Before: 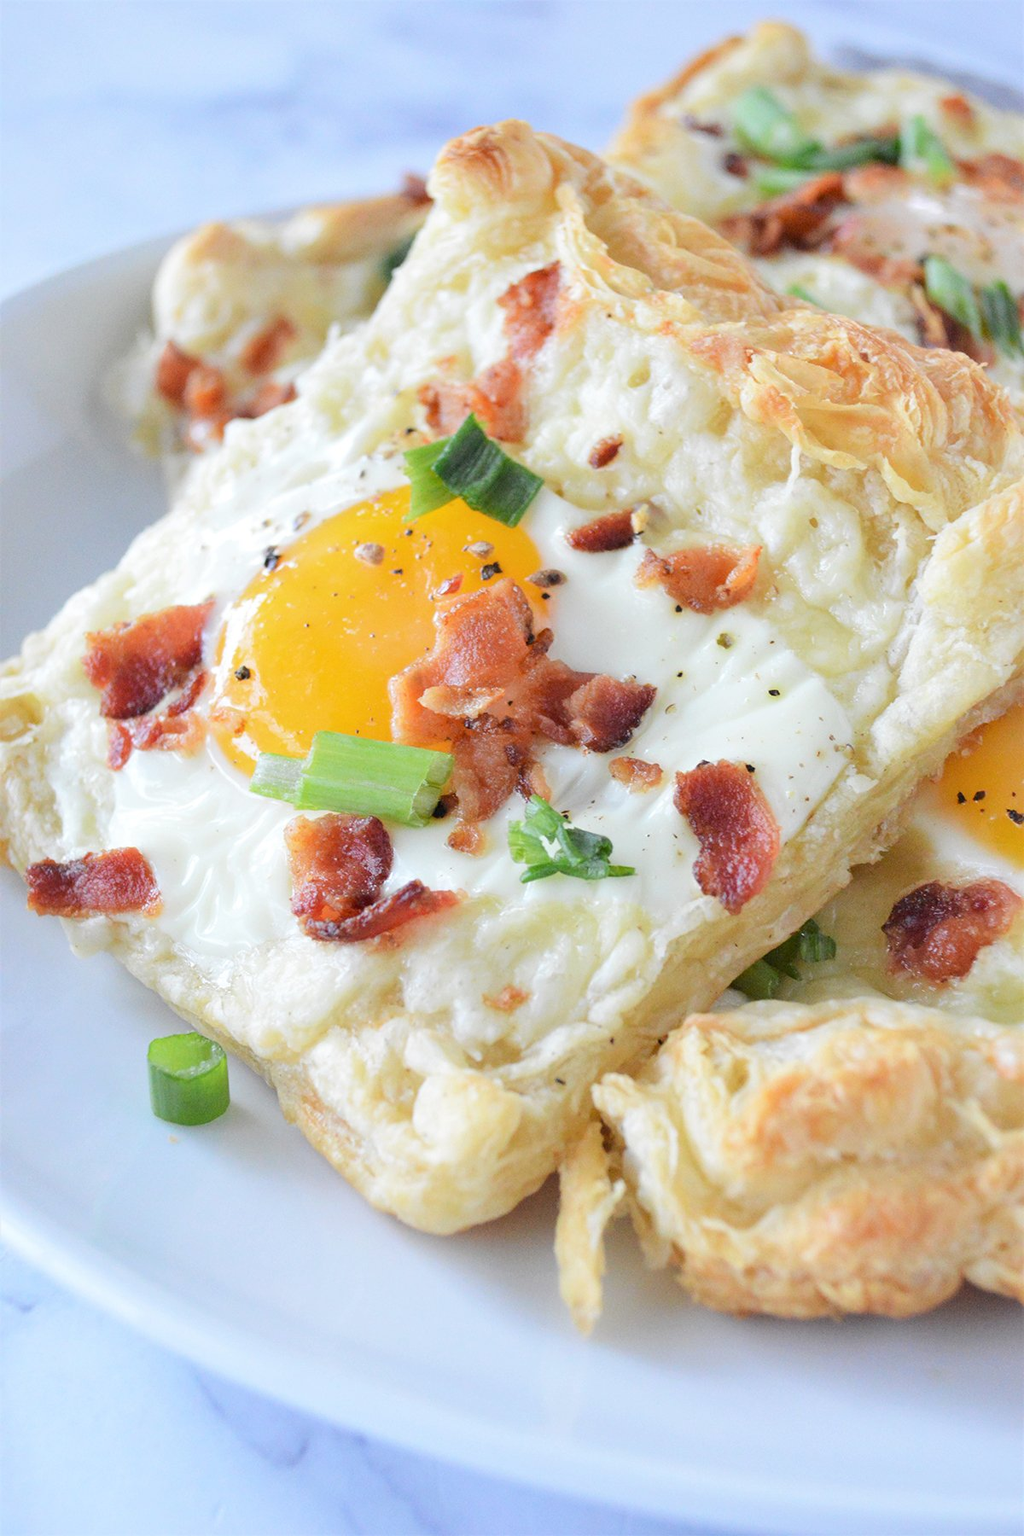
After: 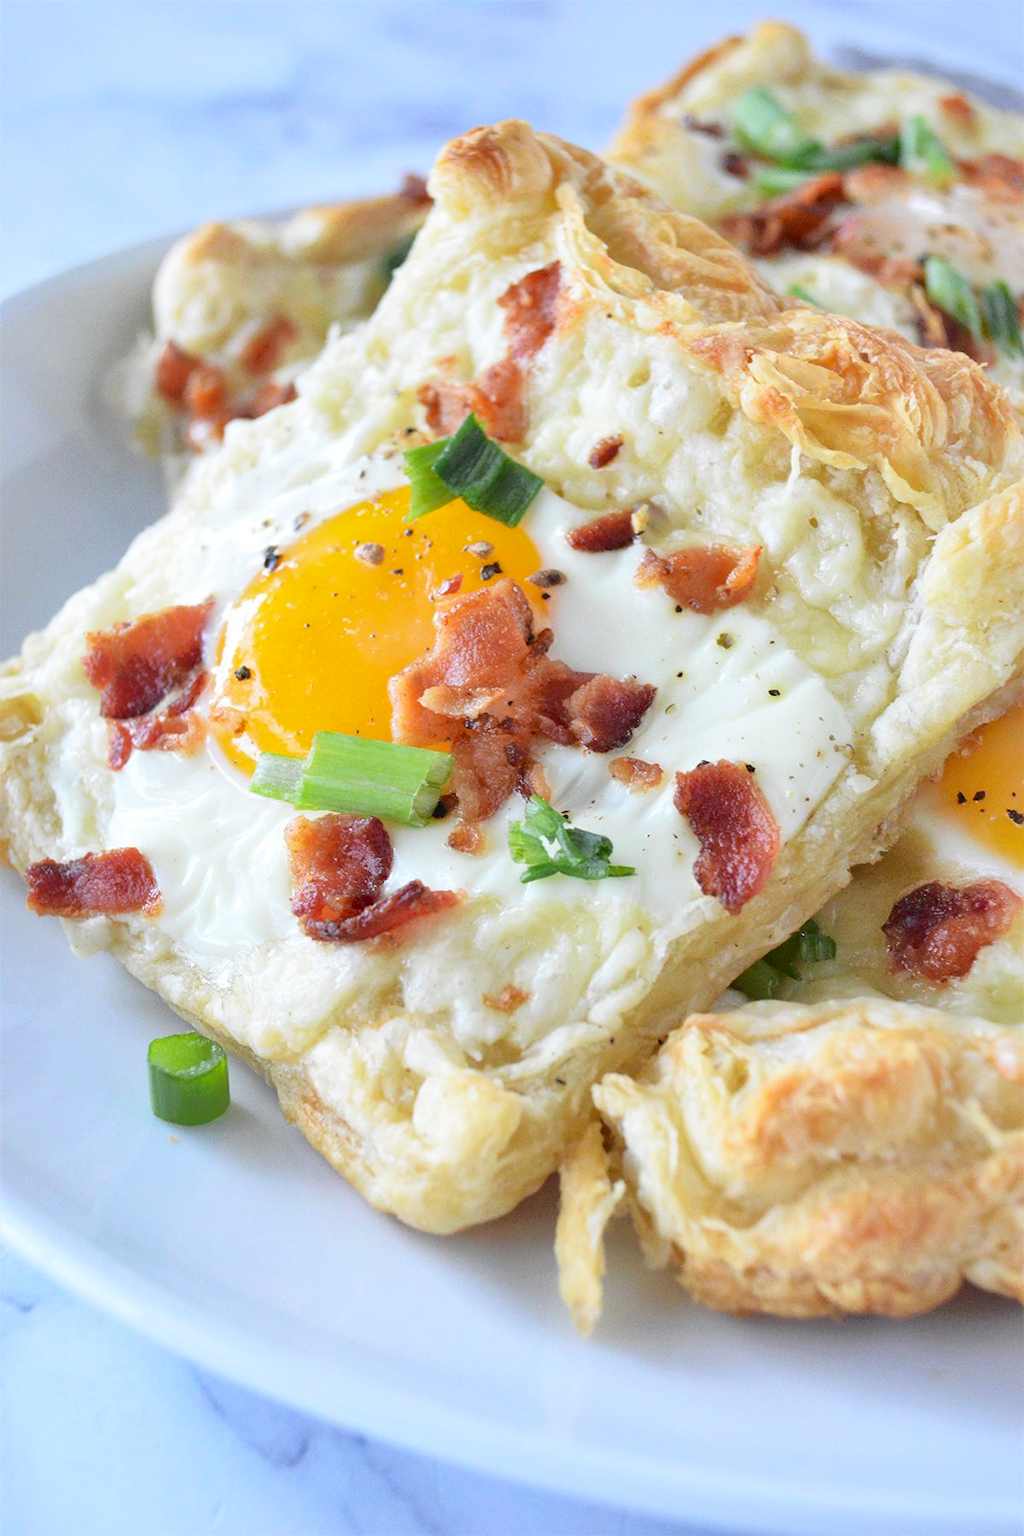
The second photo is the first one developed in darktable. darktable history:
contrast brightness saturation: contrast 0.22
shadows and highlights: on, module defaults
